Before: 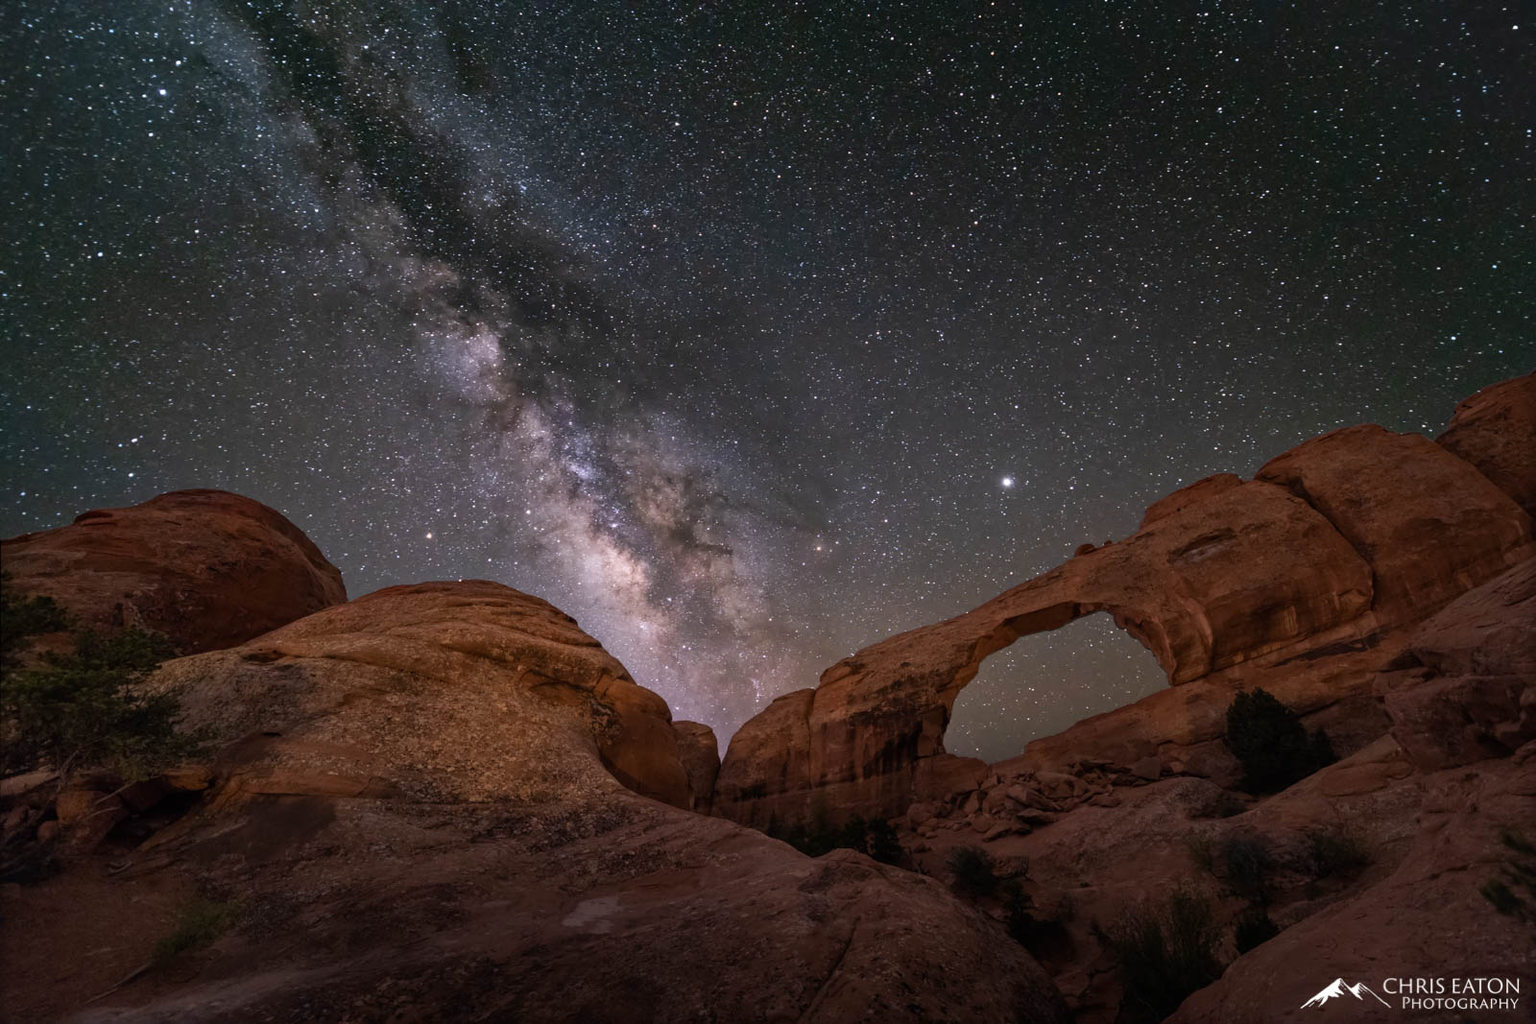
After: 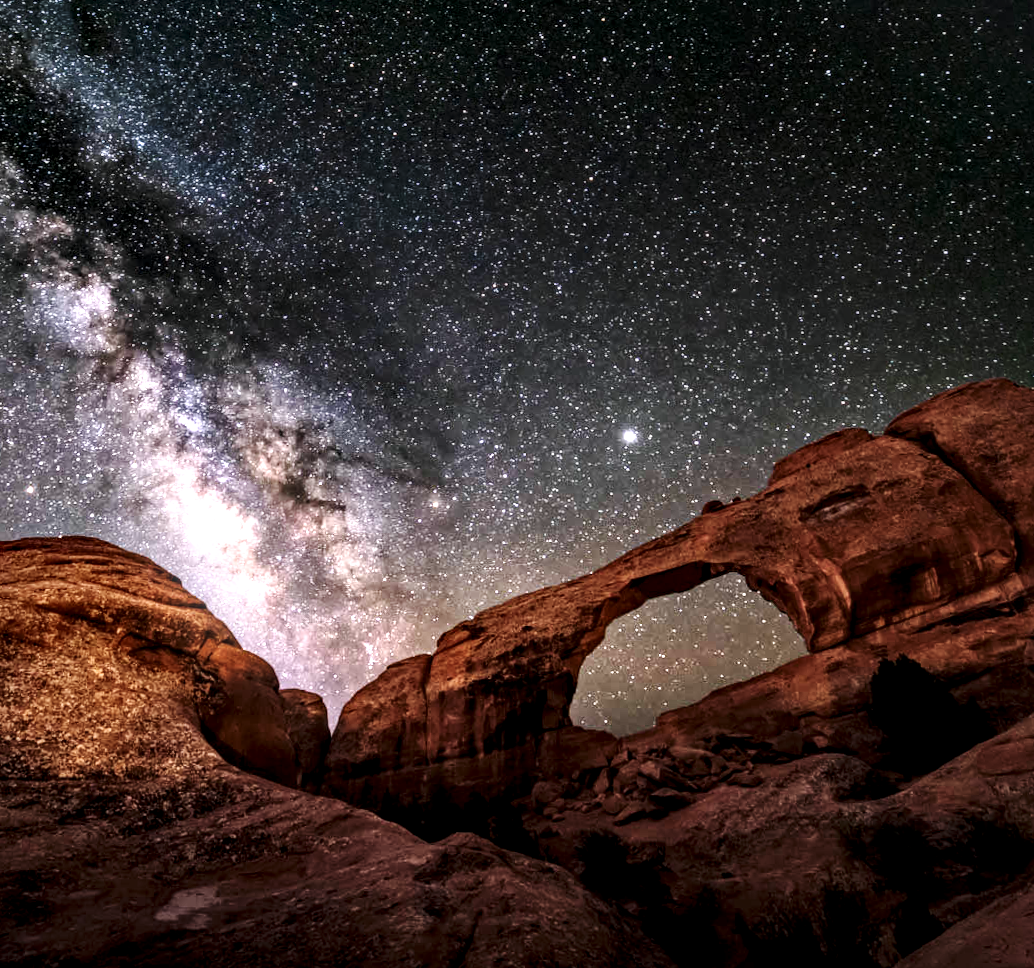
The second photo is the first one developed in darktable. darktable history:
crop and rotate: left 24.034%, top 2.838%, right 6.406%, bottom 6.299%
local contrast: highlights 19%, detail 186%
base curve: curves: ch0 [(0, 0) (0.028, 0.03) (0.121, 0.232) (0.46, 0.748) (0.859, 0.968) (1, 1)], preserve colors none
haze removal: compatibility mode true, adaptive false
tone equalizer: -8 EV -0.417 EV, -7 EV -0.389 EV, -6 EV -0.333 EV, -5 EV -0.222 EV, -3 EV 0.222 EV, -2 EV 0.333 EV, -1 EV 0.389 EV, +0 EV 0.417 EV, edges refinement/feathering 500, mask exposure compensation -1.57 EV, preserve details no
bloom: size 9%, threshold 100%, strength 7%
rotate and perspective: rotation 0.215°, lens shift (vertical) -0.139, crop left 0.069, crop right 0.939, crop top 0.002, crop bottom 0.996
